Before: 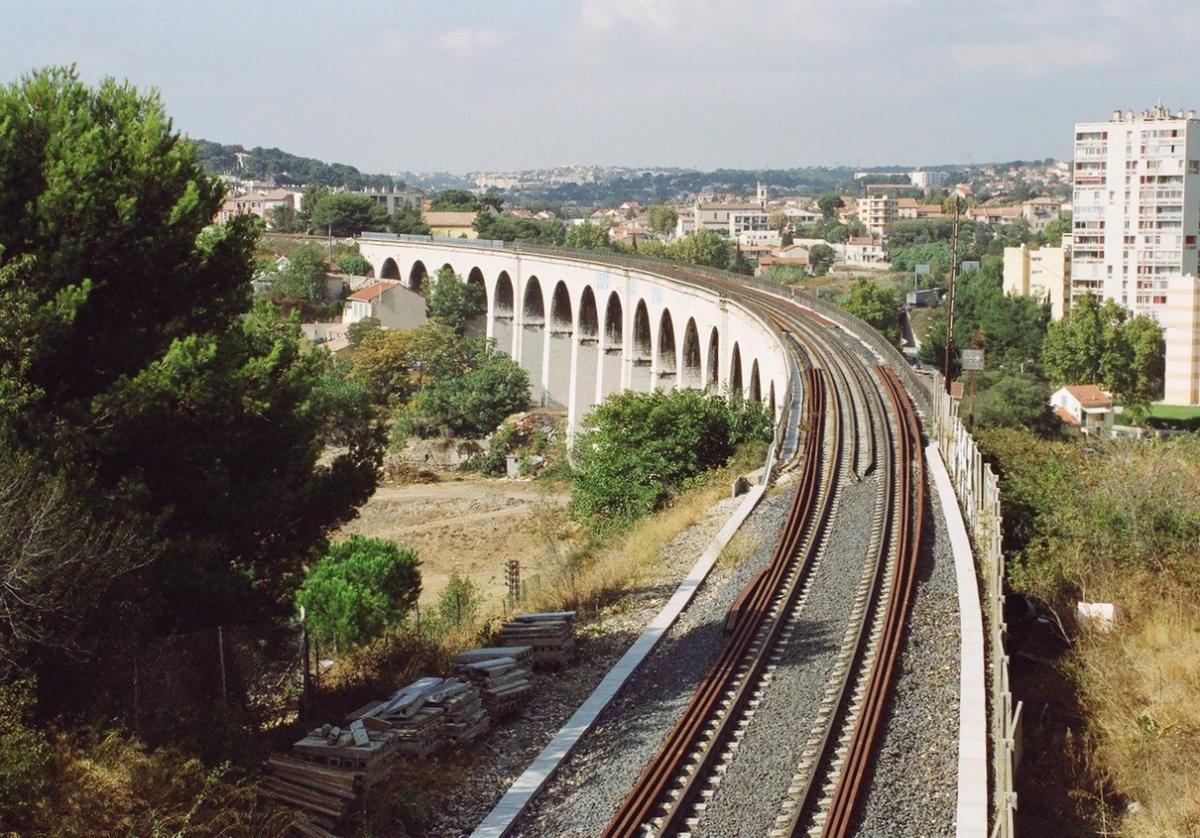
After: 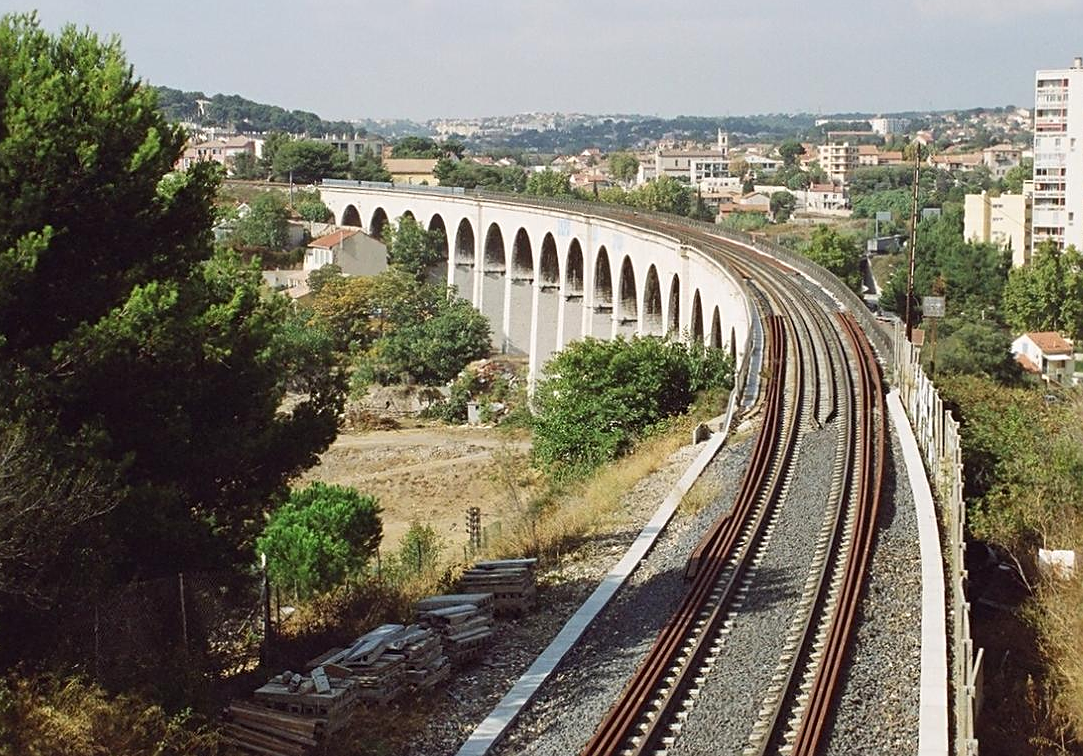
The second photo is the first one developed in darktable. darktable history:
crop: left 3.305%, top 6.436%, right 6.389%, bottom 3.258%
sharpen: on, module defaults
